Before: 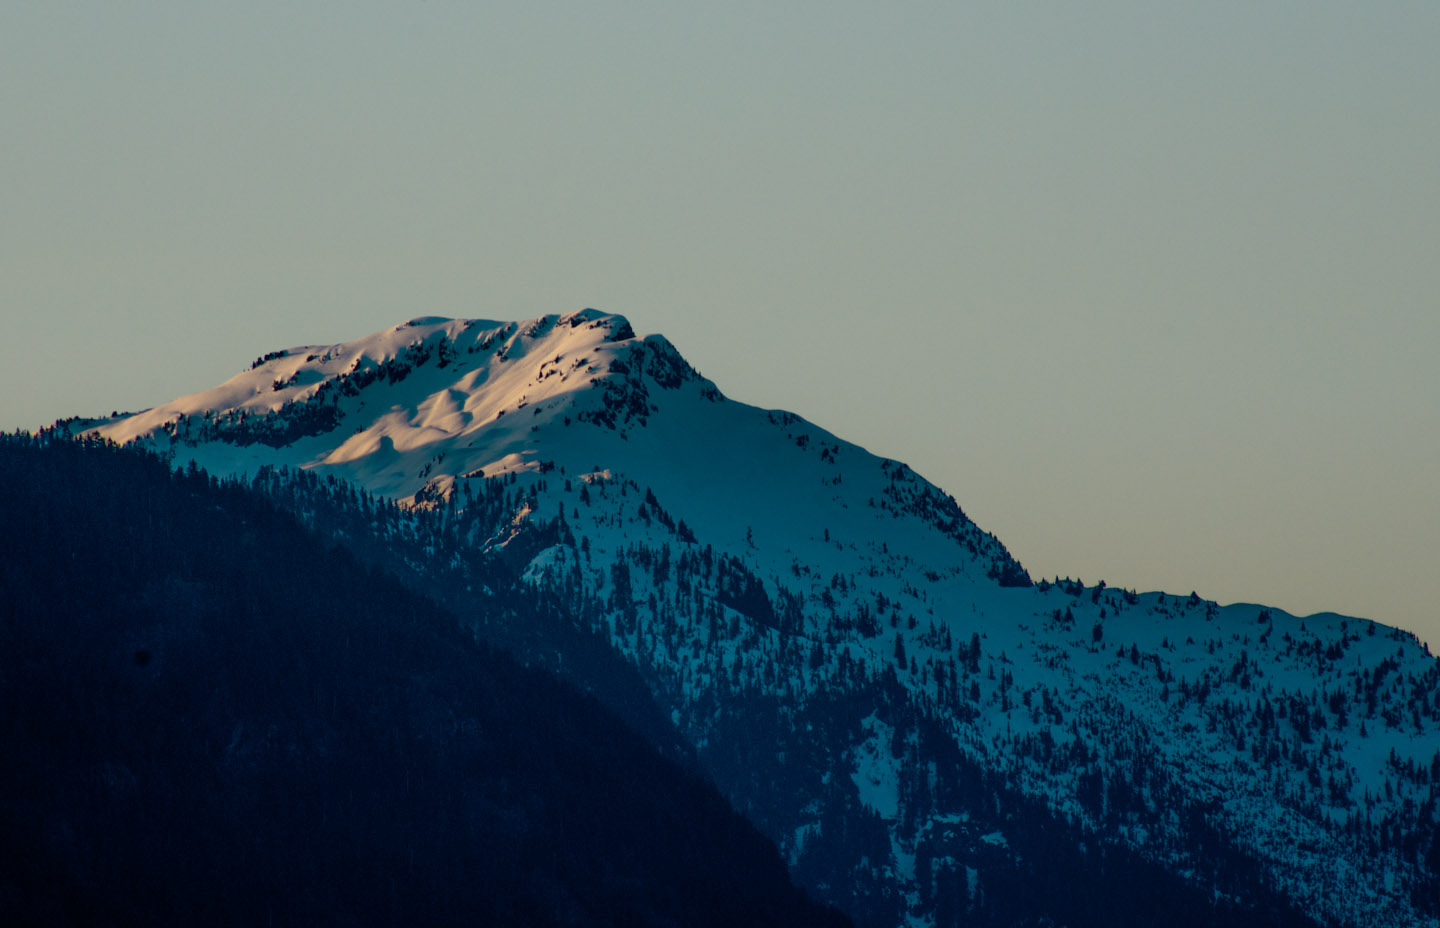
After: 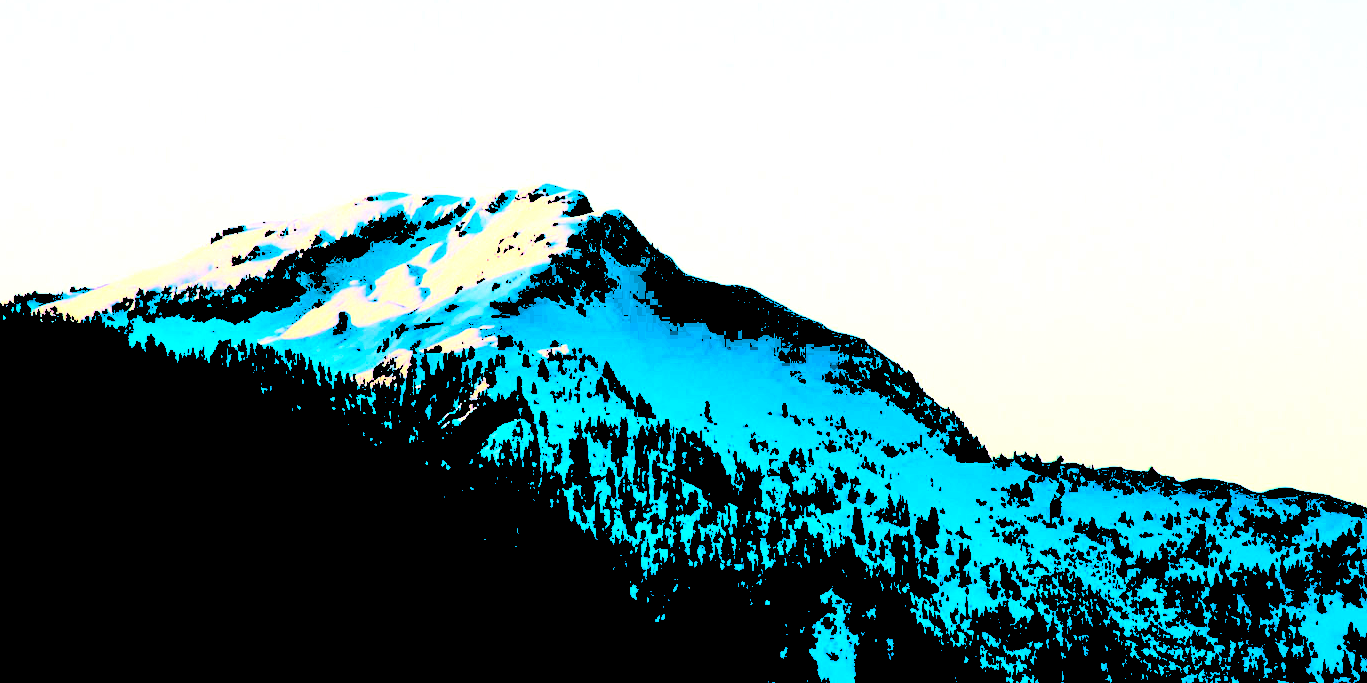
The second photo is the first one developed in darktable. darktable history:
levels: levels [0.246, 0.256, 0.506]
color balance rgb: perceptual saturation grading › global saturation -1.476%, global vibrance 14.352%
crop and rotate: left 2.973%, top 13.509%, right 2.086%, bottom 12.892%
